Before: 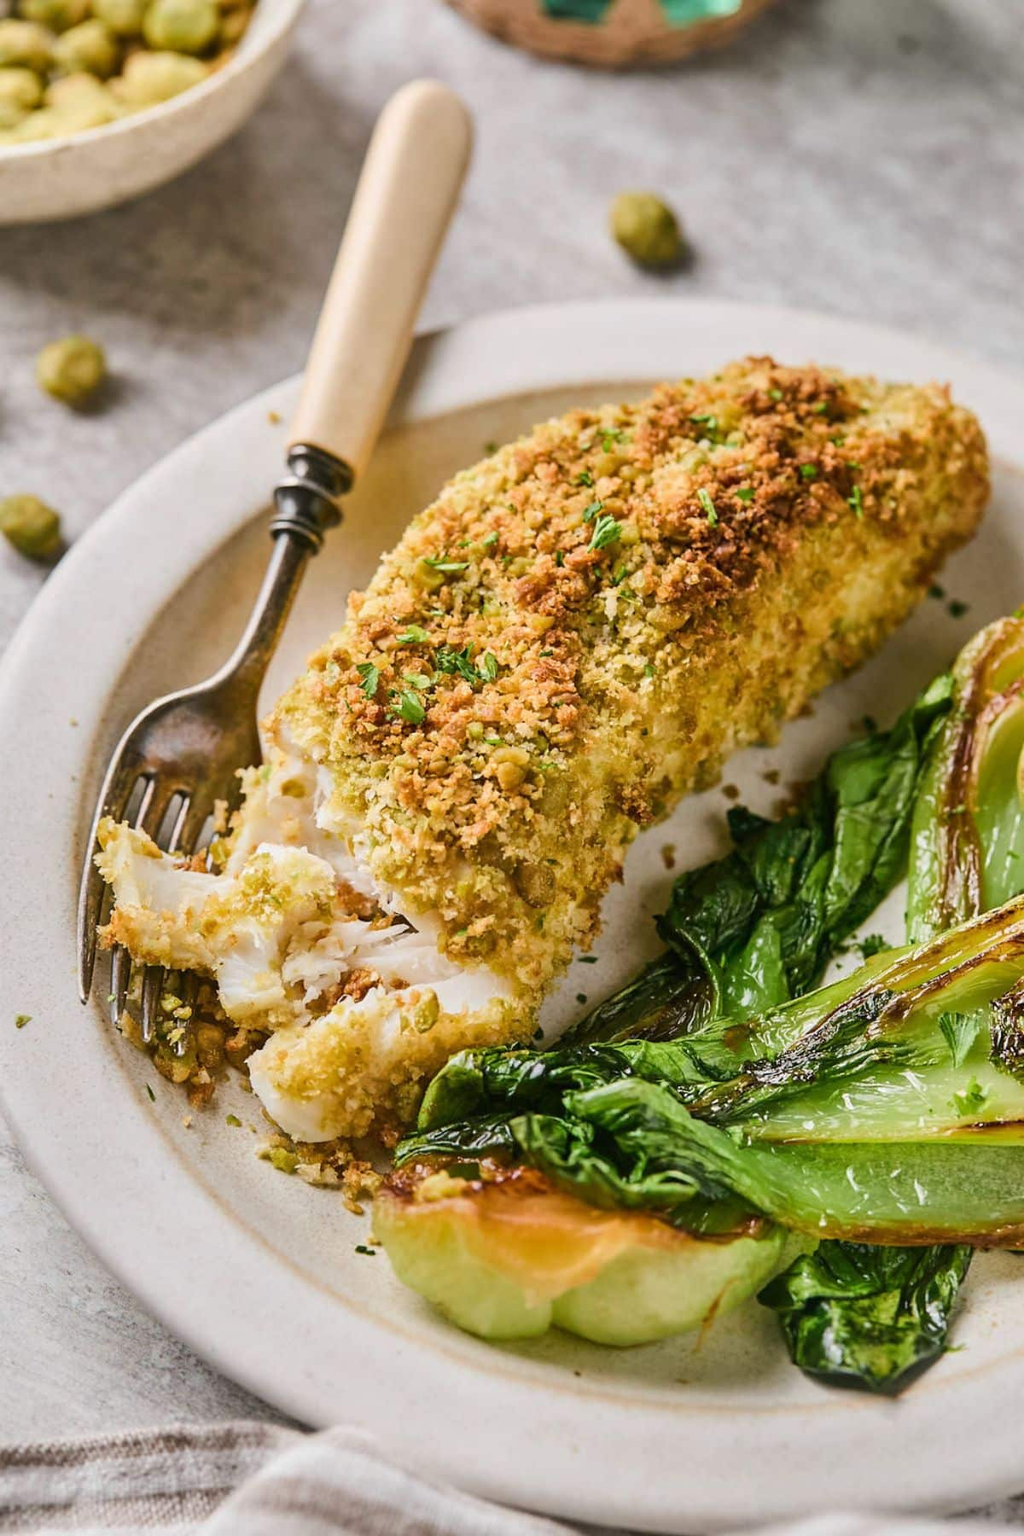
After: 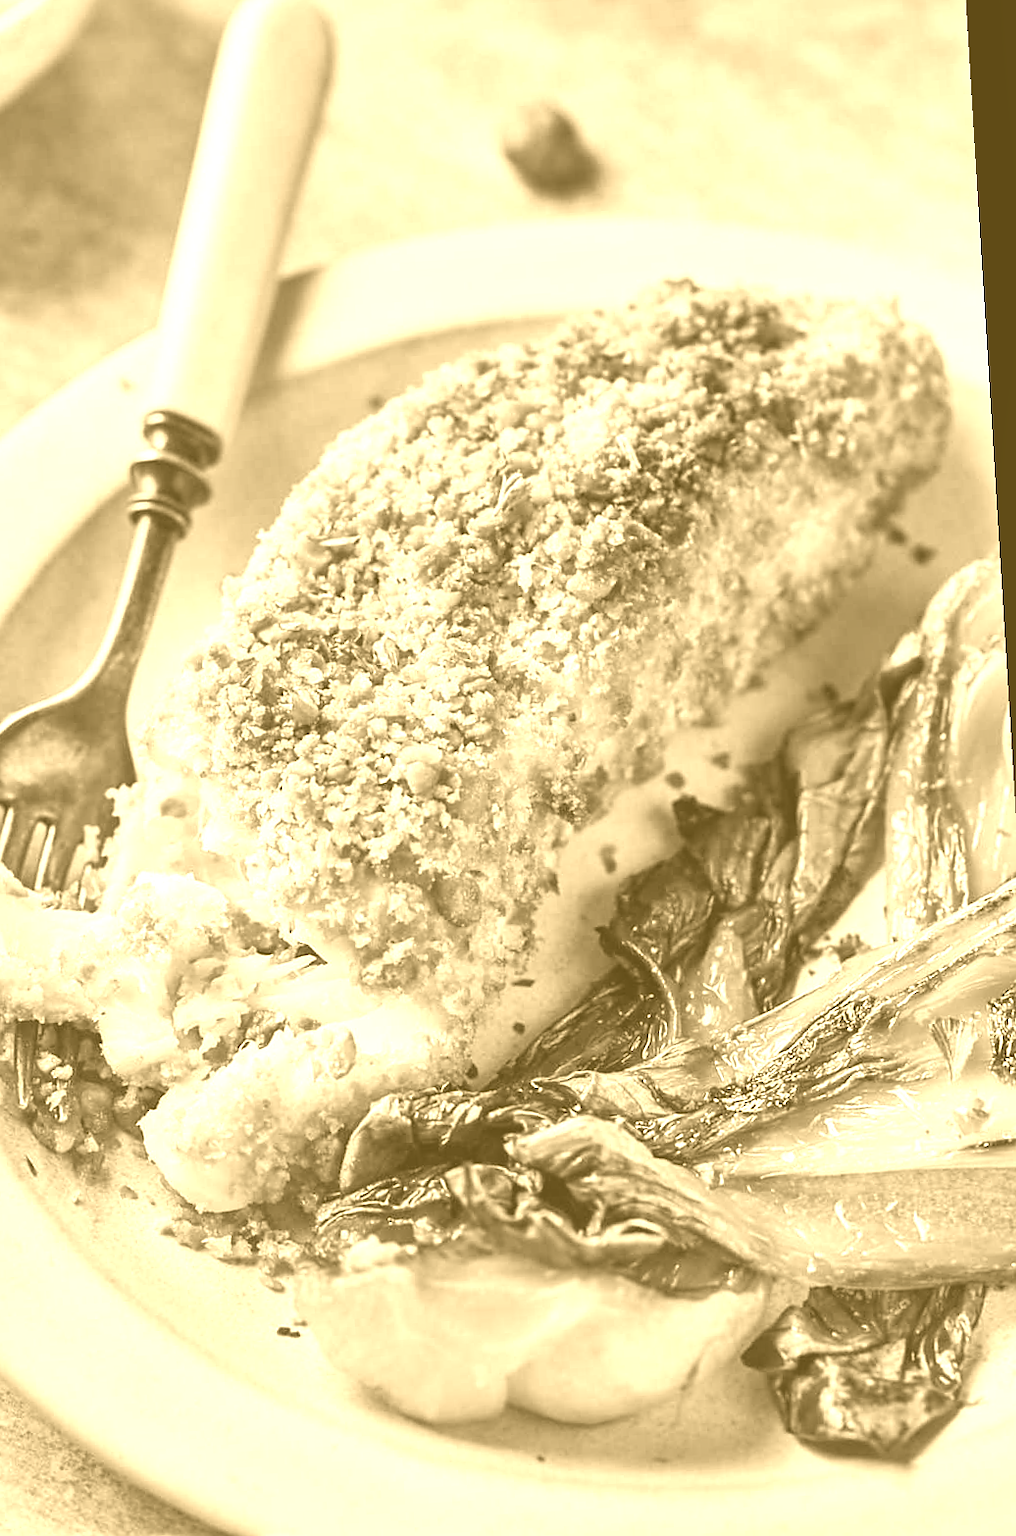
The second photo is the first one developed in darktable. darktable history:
shadows and highlights: low approximation 0.01, soften with gaussian
sharpen: radius 1
exposure: exposure 0.078 EV, compensate highlight preservation false
crop and rotate: left 14.584%
rgb curve: curves: ch2 [(0, 0) (0.567, 0.512) (1, 1)], mode RGB, independent channels
colorize: hue 36°, source mix 100%
rotate and perspective: rotation -3.52°, crop left 0.036, crop right 0.964, crop top 0.081, crop bottom 0.919
contrast brightness saturation: contrast -0.05, saturation -0.41
